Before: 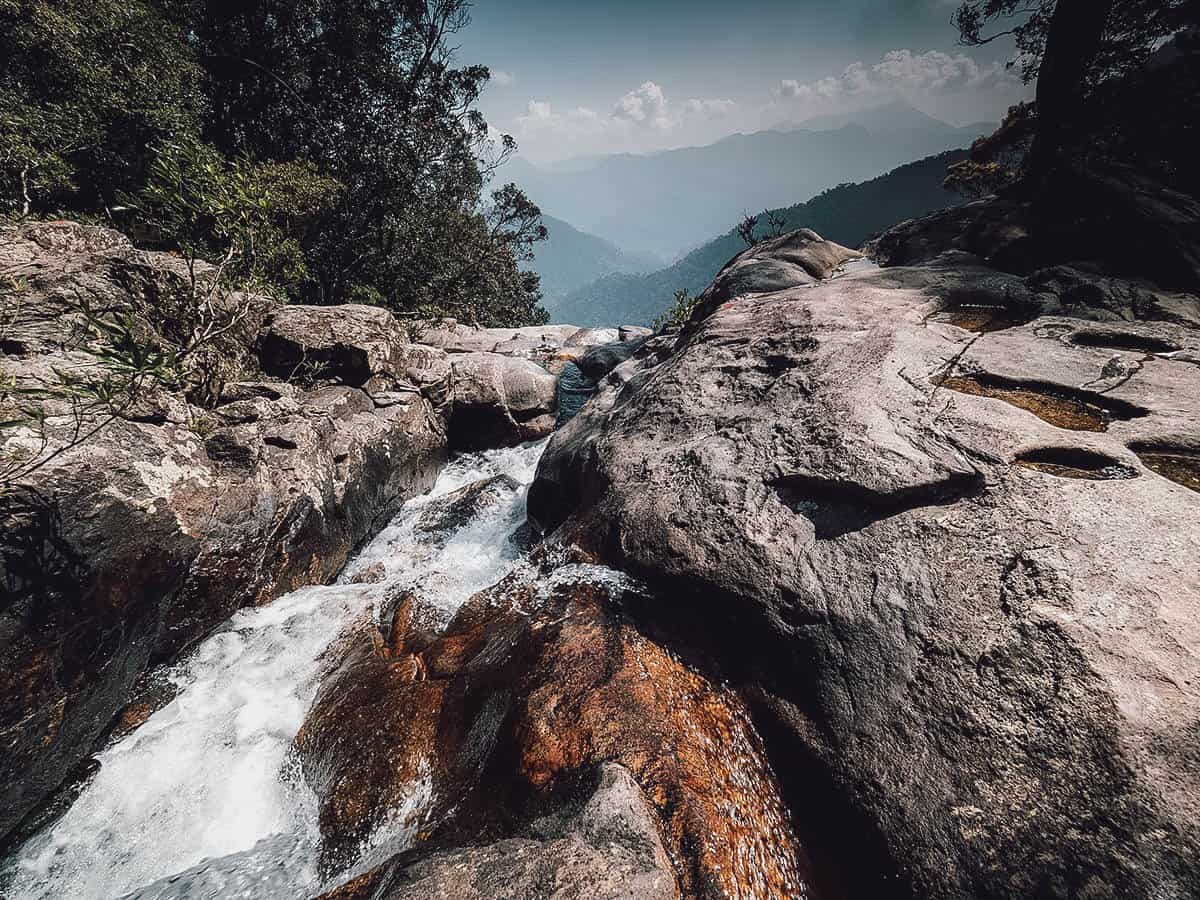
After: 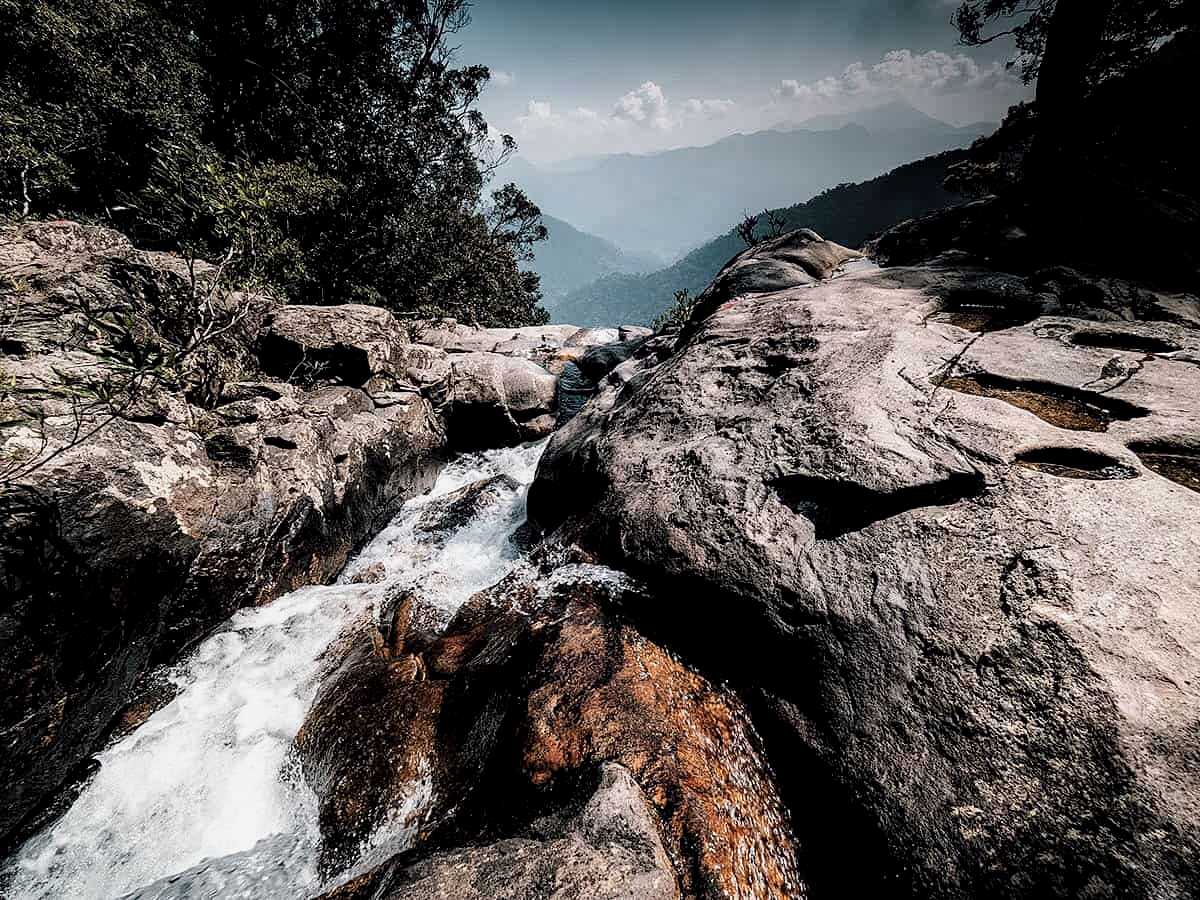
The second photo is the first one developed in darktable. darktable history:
local contrast: mode bilateral grid, contrast 19, coarseness 50, detail 119%, midtone range 0.2
filmic rgb: black relative exposure -6.34 EV, white relative exposure 2.79 EV, threshold 2.98 EV, target black luminance 0%, hardness 4.64, latitude 67.87%, contrast 1.281, shadows ↔ highlights balance -3.22%, color science v5 (2021), contrast in shadows safe, contrast in highlights safe, enable highlight reconstruction true
